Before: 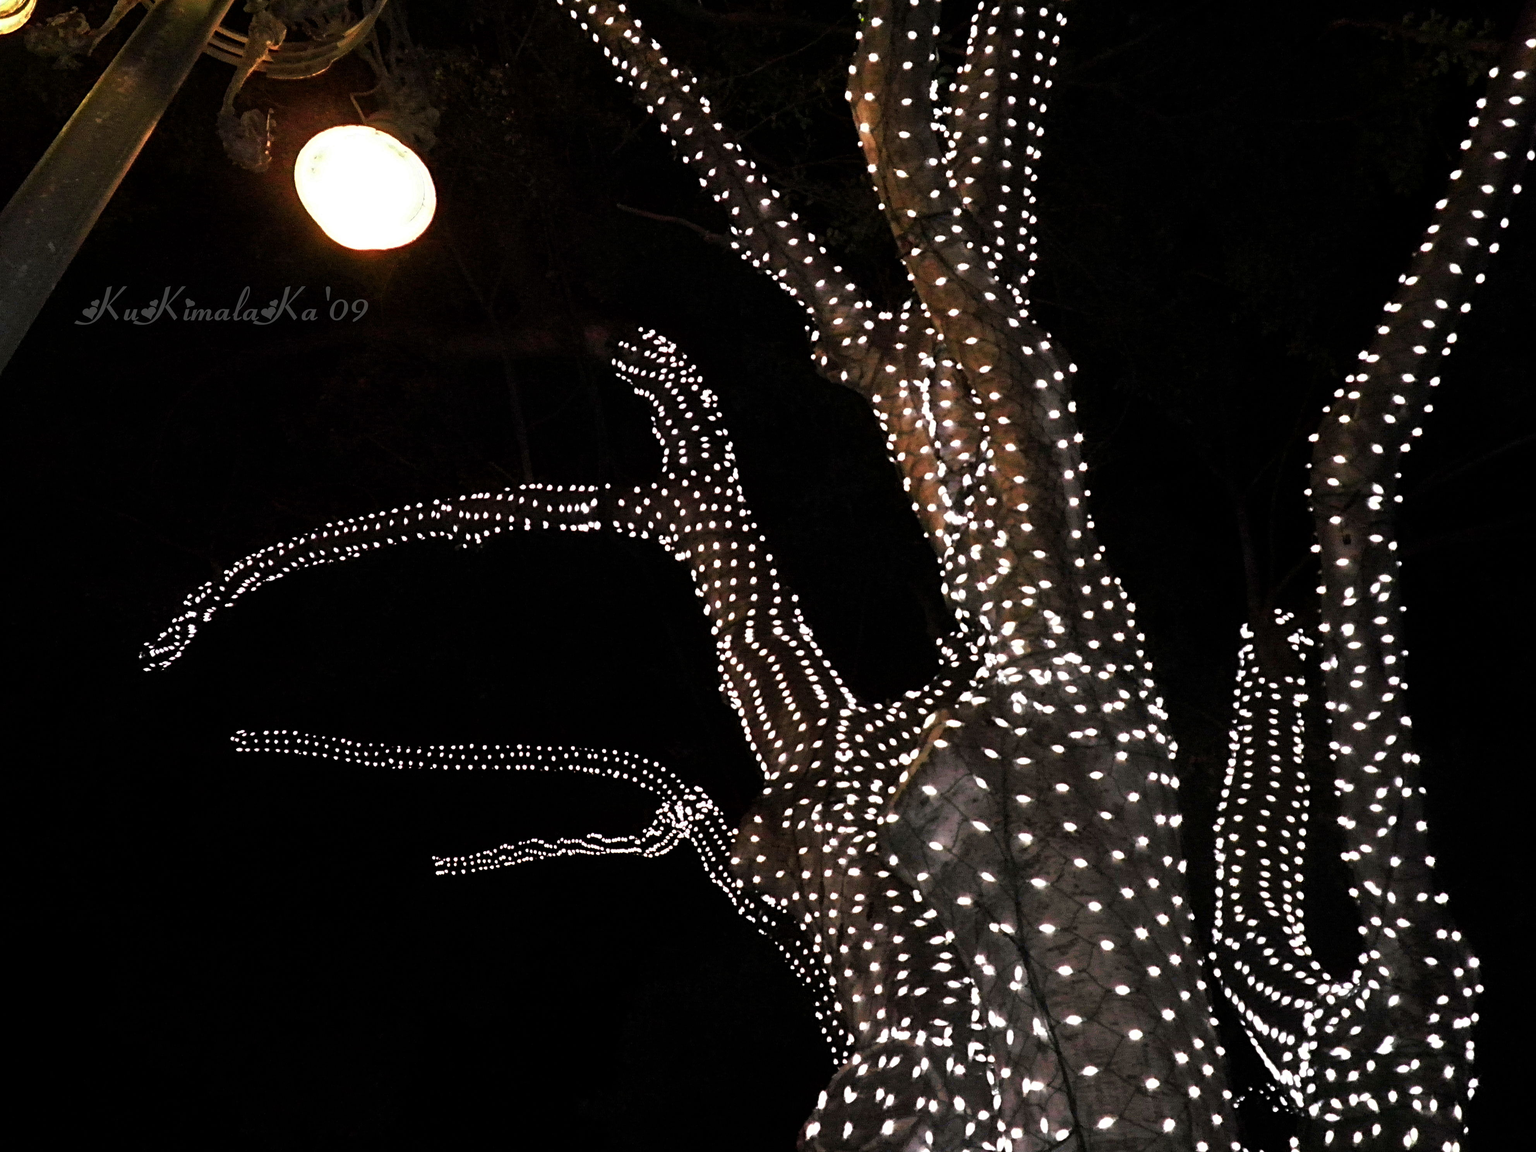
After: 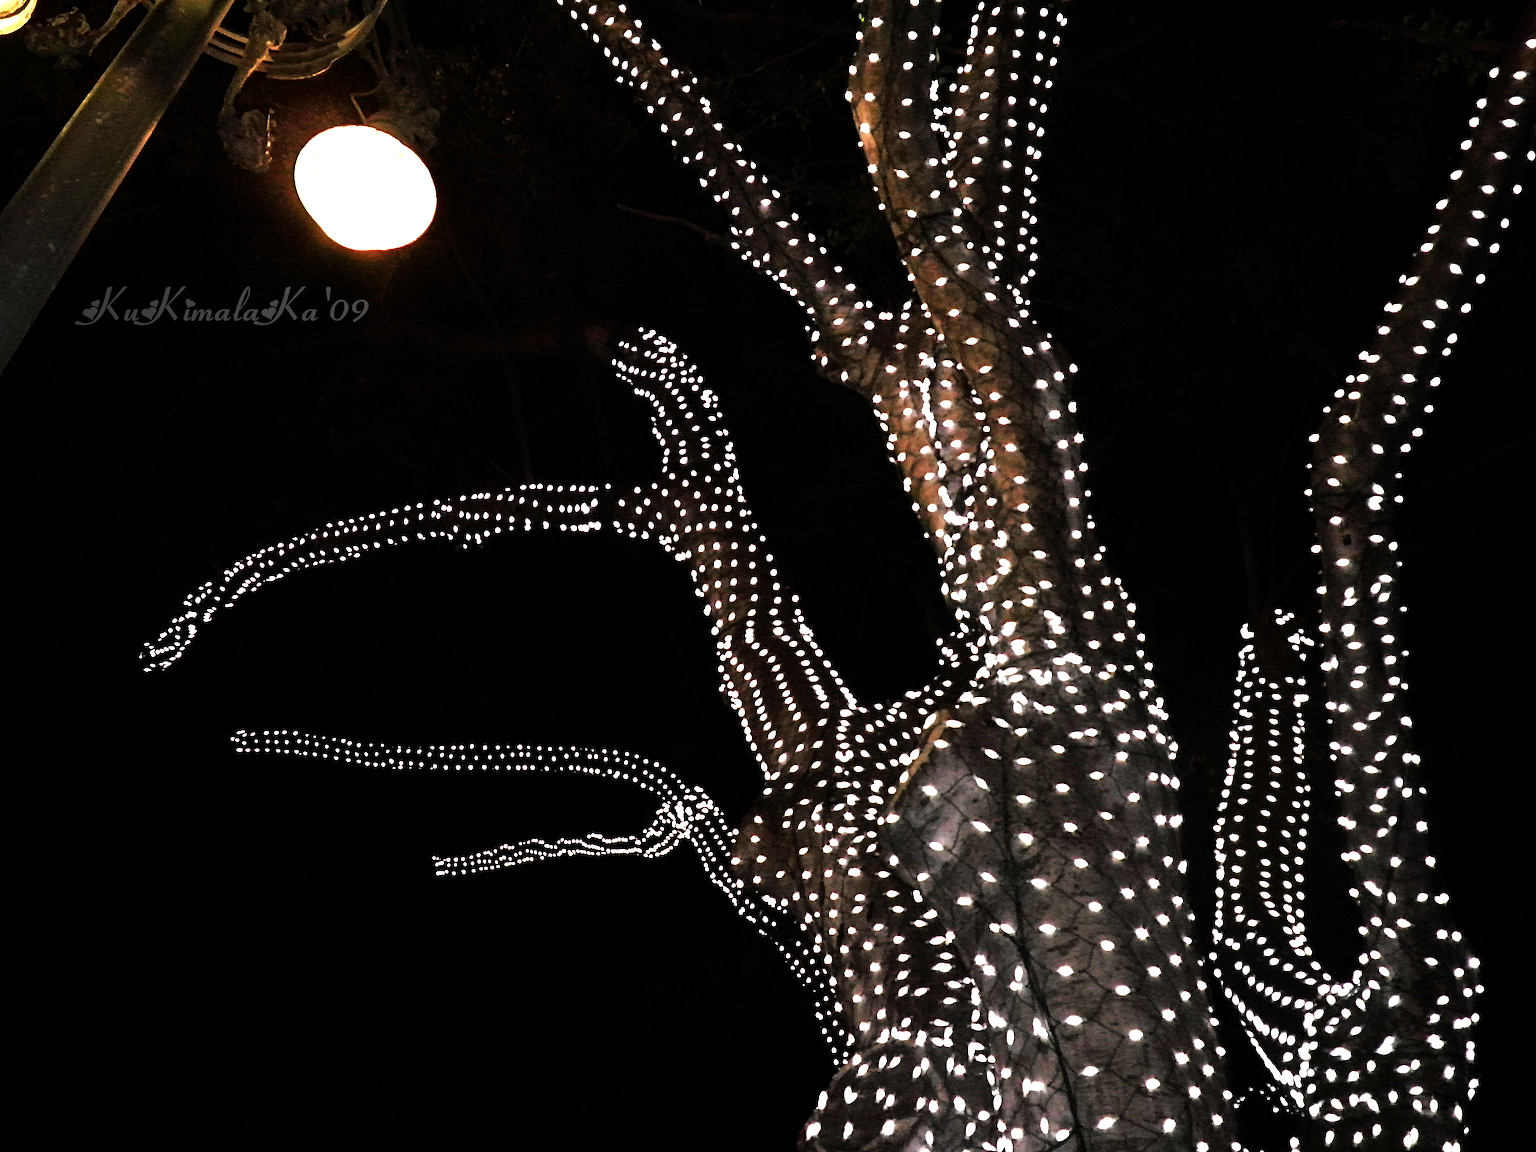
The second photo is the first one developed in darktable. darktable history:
tone equalizer: -8 EV -0.721 EV, -7 EV -0.727 EV, -6 EV -0.608 EV, -5 EV -0.406 EV, -3 EV 0.401 EV, -2 EV 0.6 EV, -1 EV 0.697 EV, +0 EV 0.727 EV
